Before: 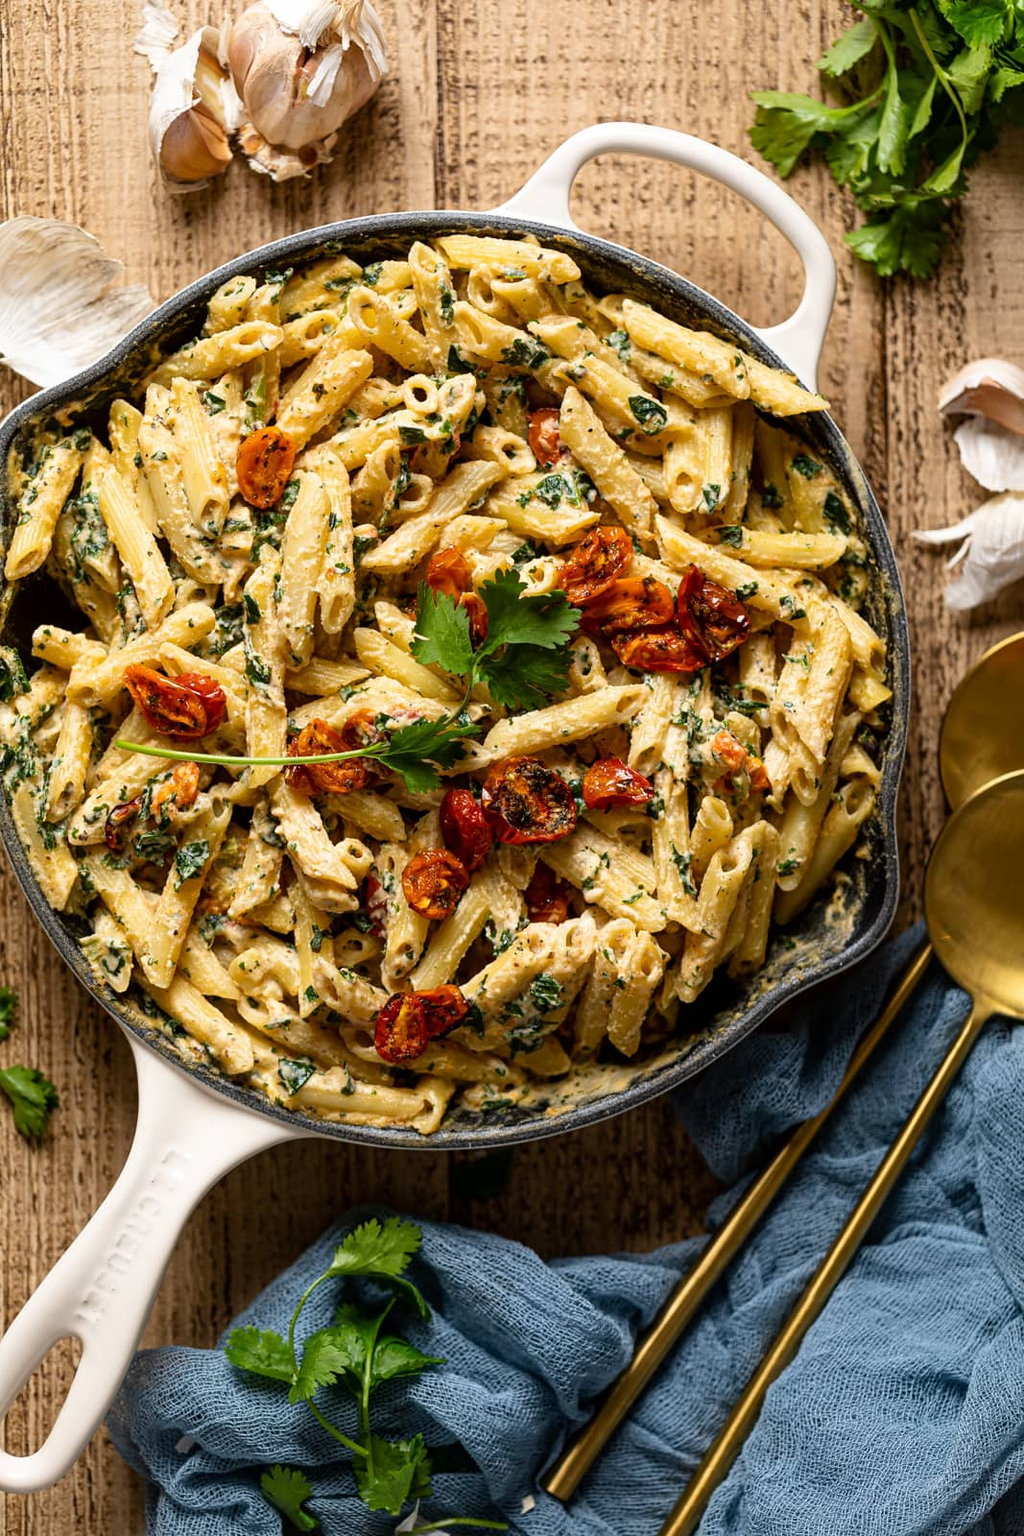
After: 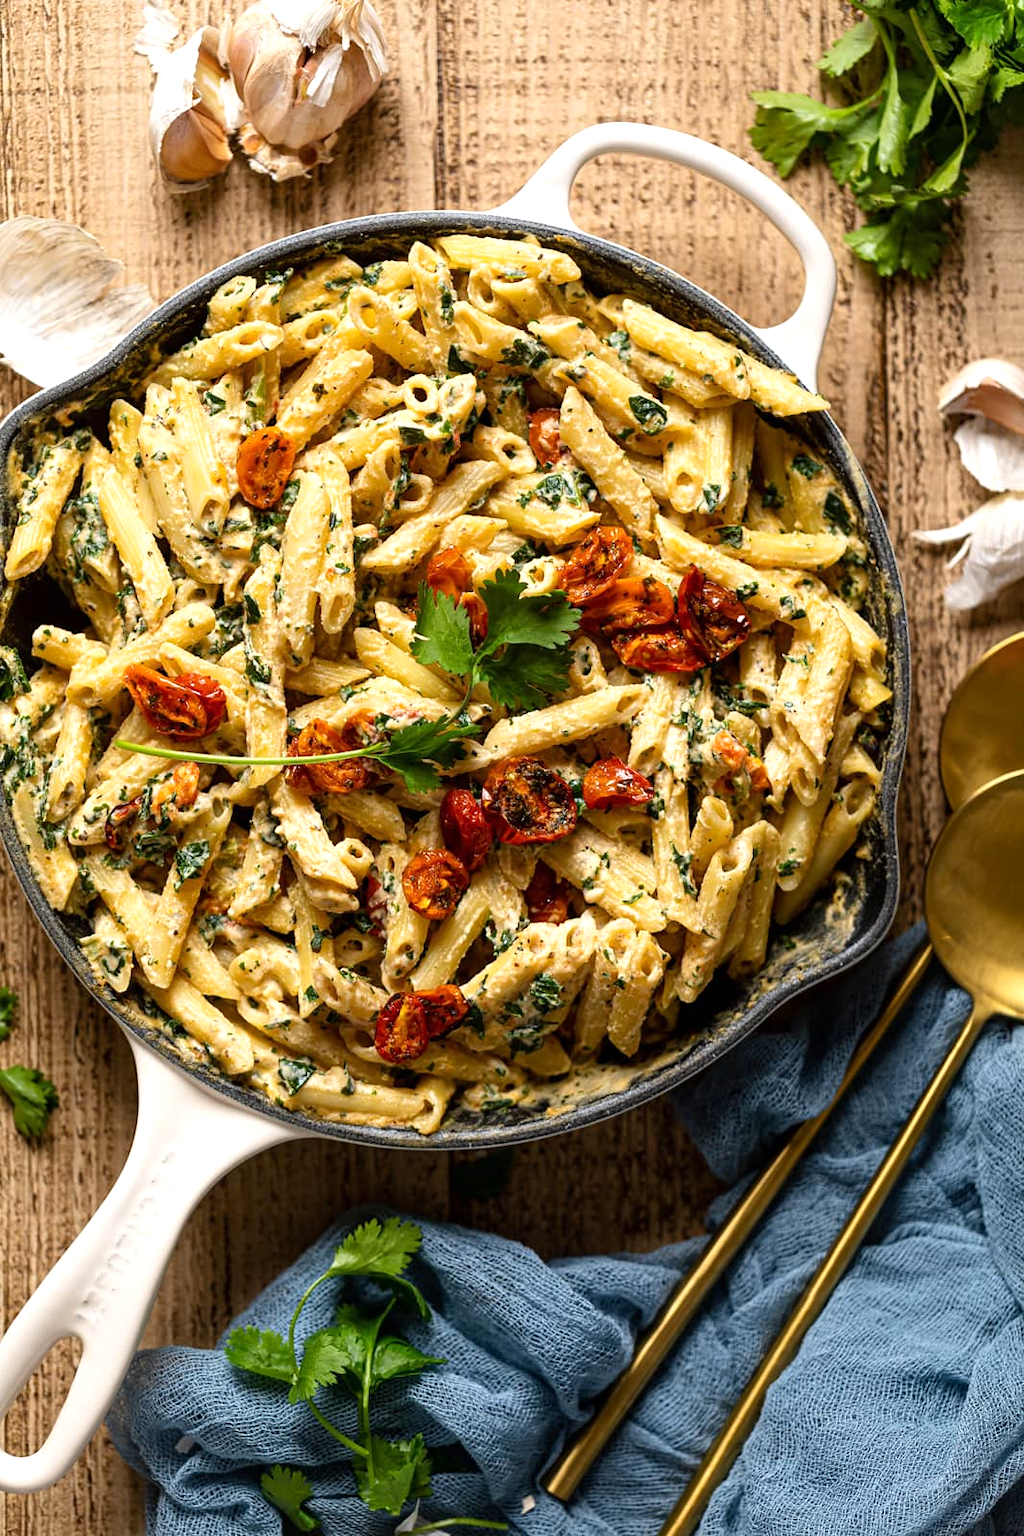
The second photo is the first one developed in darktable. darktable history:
exposure: exposure 0.272 EV, compensate highlight preservation false
